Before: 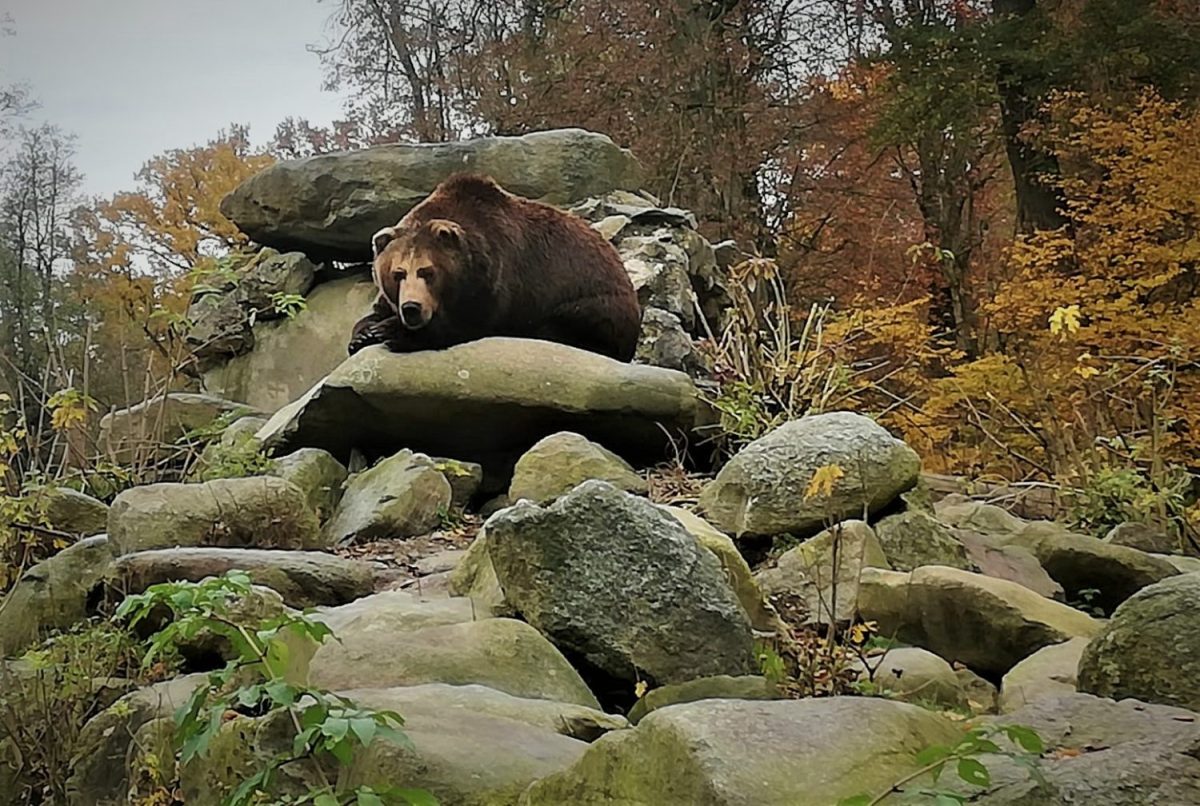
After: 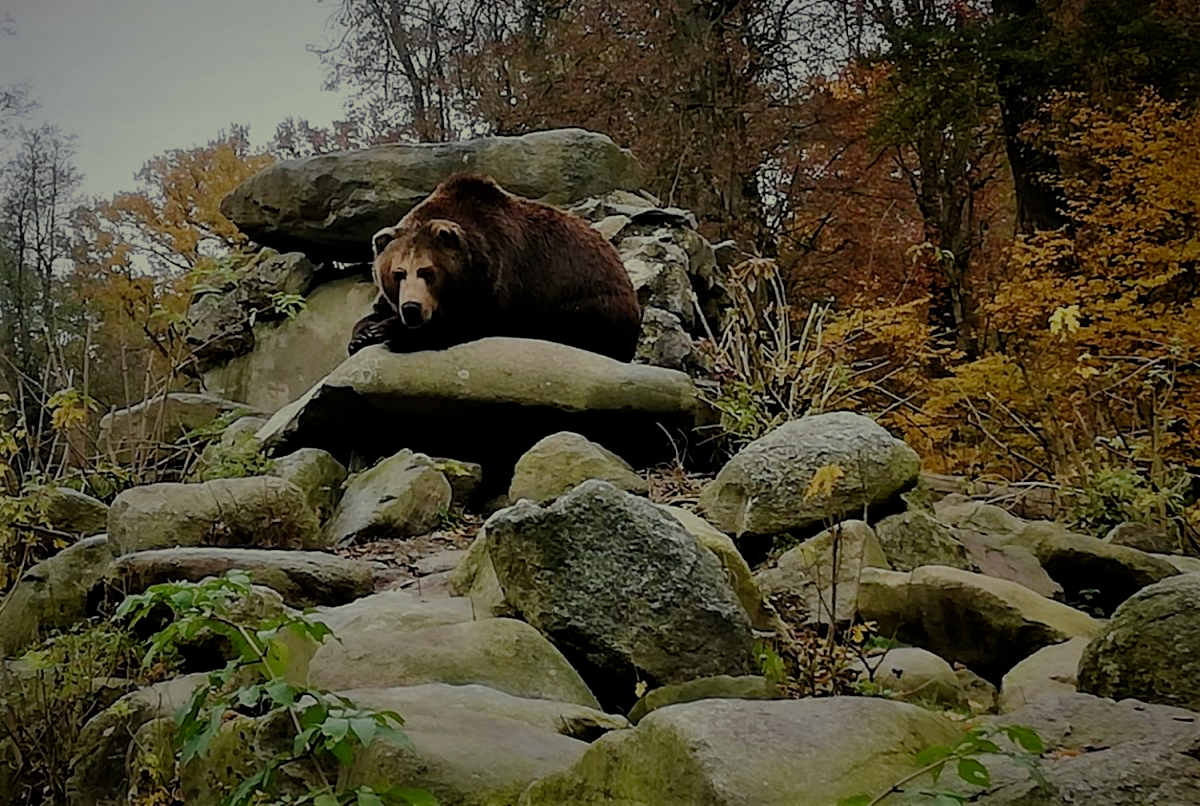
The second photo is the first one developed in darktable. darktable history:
filmic rgb: middle gray luminance 30%, black relative exposure -9 EV, white relative exposure 7 EV, threshold 6 EV, target black luminance 0%, hardness 2.94, latitude 2.04%, contrast 0.963, highlights saturation mix 5%, shadows ↔ highlights balance 12.16%, add noise in highlights 0, preserve chrominance no, color science v3 (2019), use custom middle-gray values true, iterations of high-quality reconstruction 0, contrast in highlights soft, enable highlight reconstruction true
split-toning: shadows › hue 290.82°, shadows › saturation 0.34, highlights › saturation 0.38, balance 0, compress 50%
